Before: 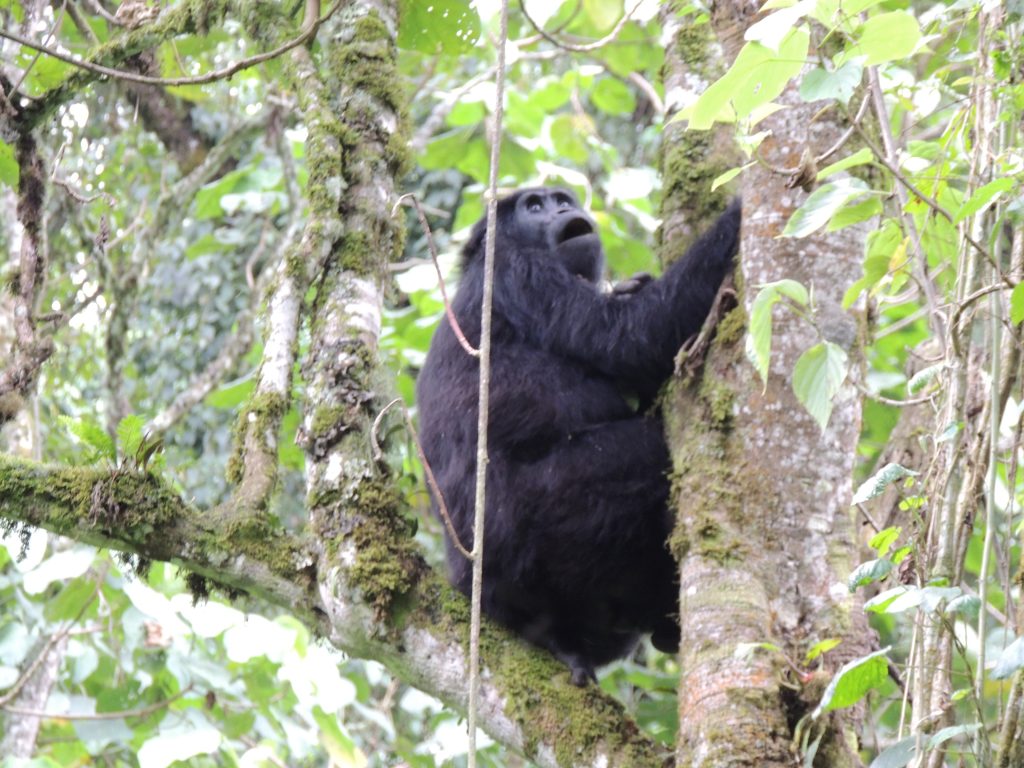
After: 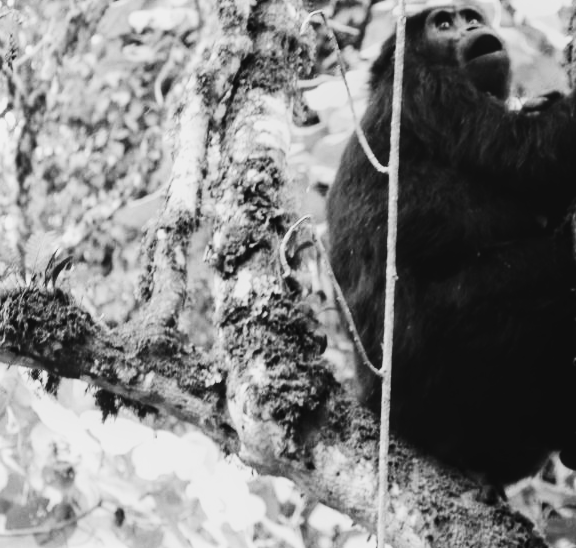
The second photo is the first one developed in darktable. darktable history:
crop: left 8.966%, top 23.852%, right 34.699%, bottom 4.703%
contrast brightness saturation: contrast 0.28
exposure: exposure -1.468 EV, compensate highlight preservation false
color contrast: green-magenta contrast 0.85, blue-yellow contrast 1.25, unbound 0
monochrome: on, module defaults
local contrast: detail 110%
base curve: curves: ch0 [(0, 0) (0.007, 0.004) (0.027, 0.03) (0.046, 0.07) (0.207, 0.54) (0.442, 0.872) (0.673, 0.972) (1, 1)], preserve colors none
tone equalizer: on, module defaults
